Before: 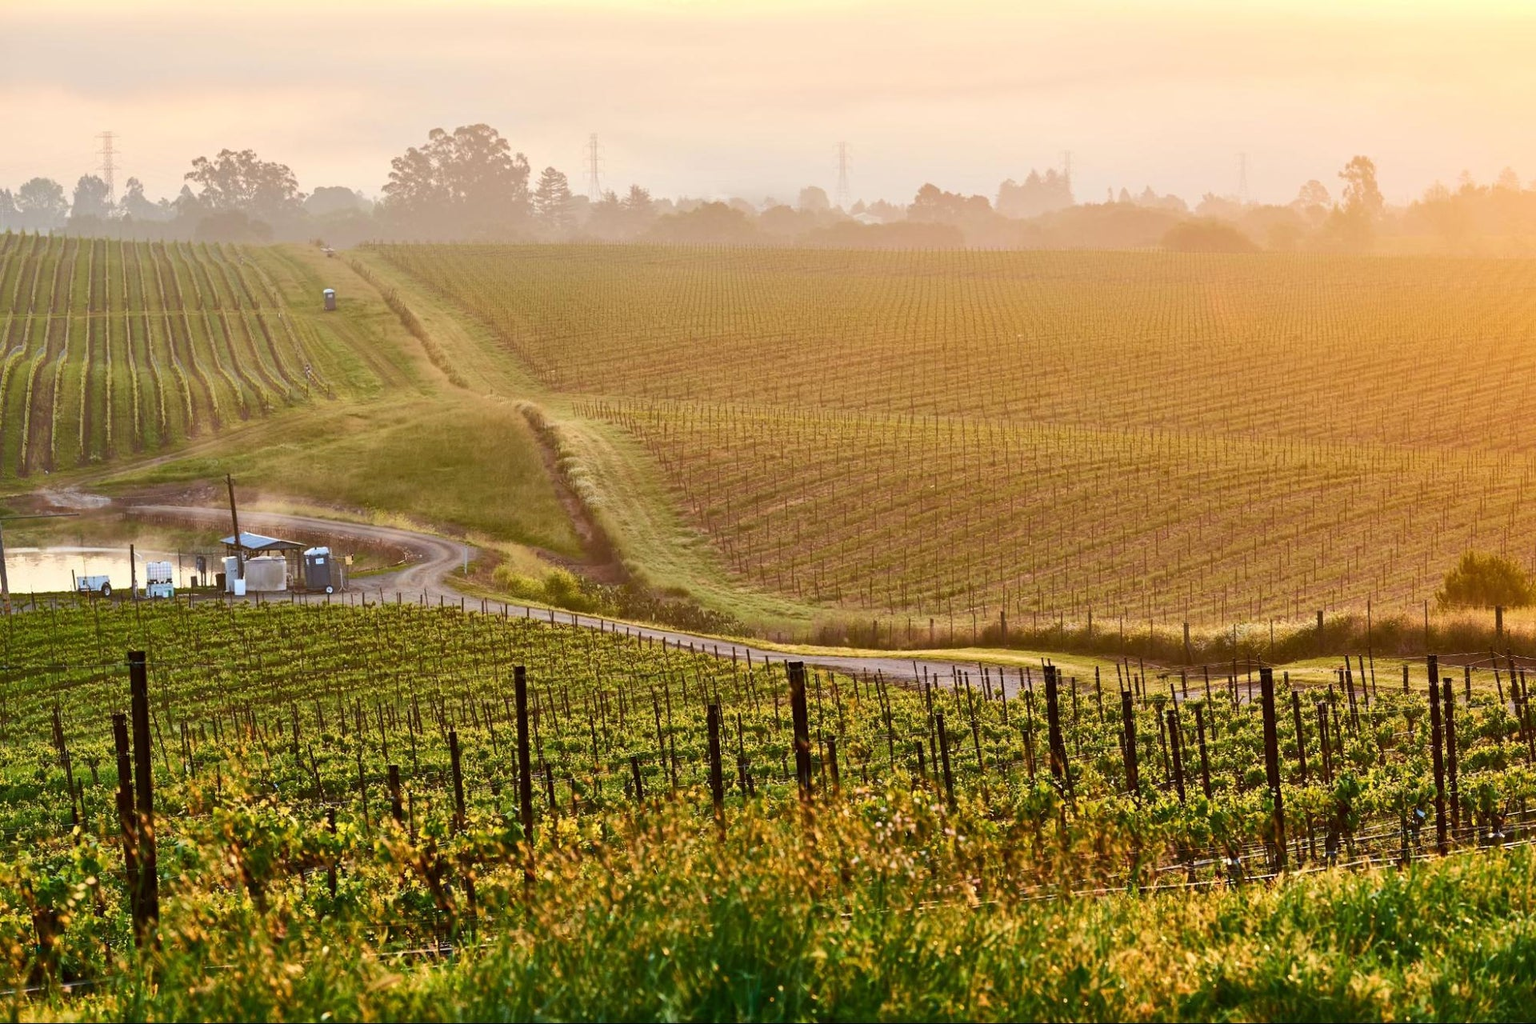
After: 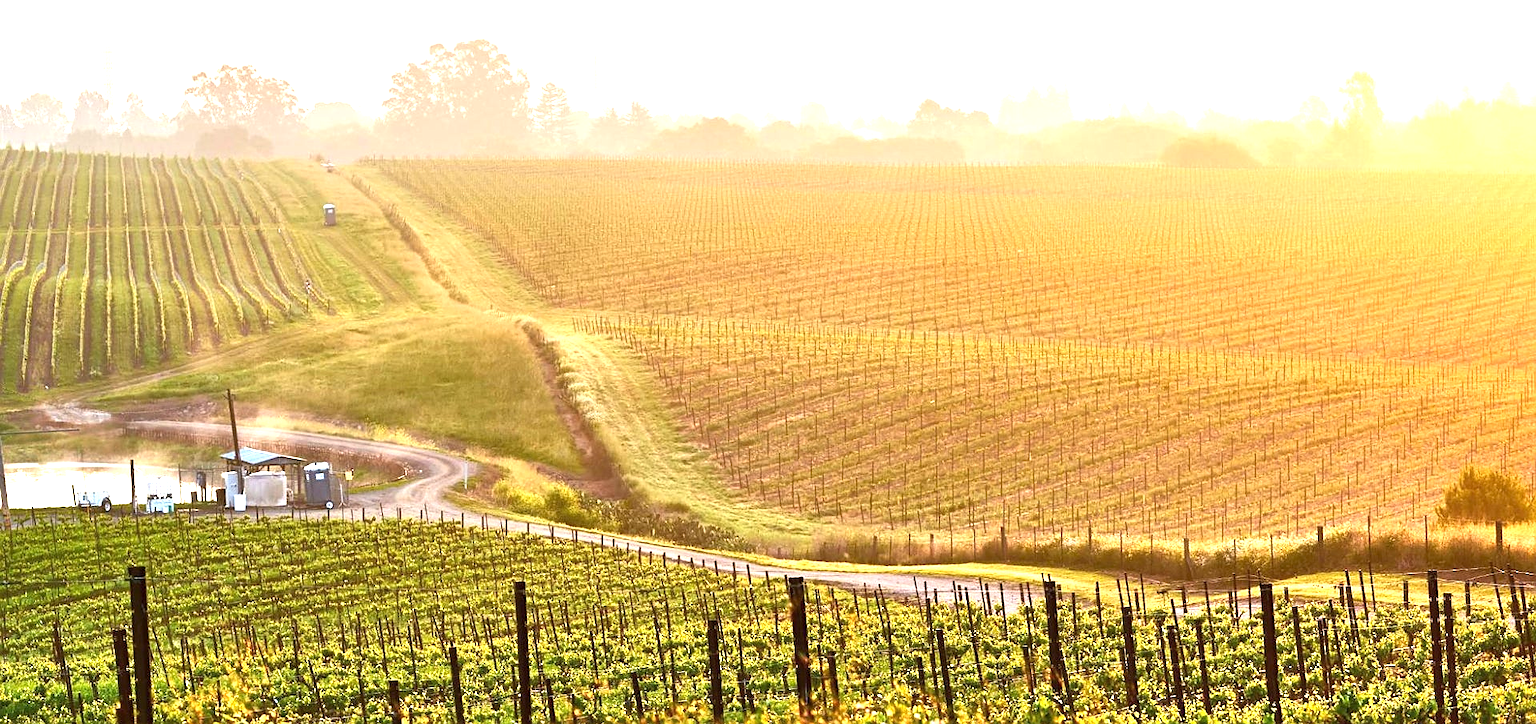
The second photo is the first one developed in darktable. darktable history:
exposure: black level correction 0, exposure 1.2 EV, compensate highlight preservation false
sharpen: radius 0.969, amount 0.604
crop and rotate: top 8.293%, bottom 20.996%
